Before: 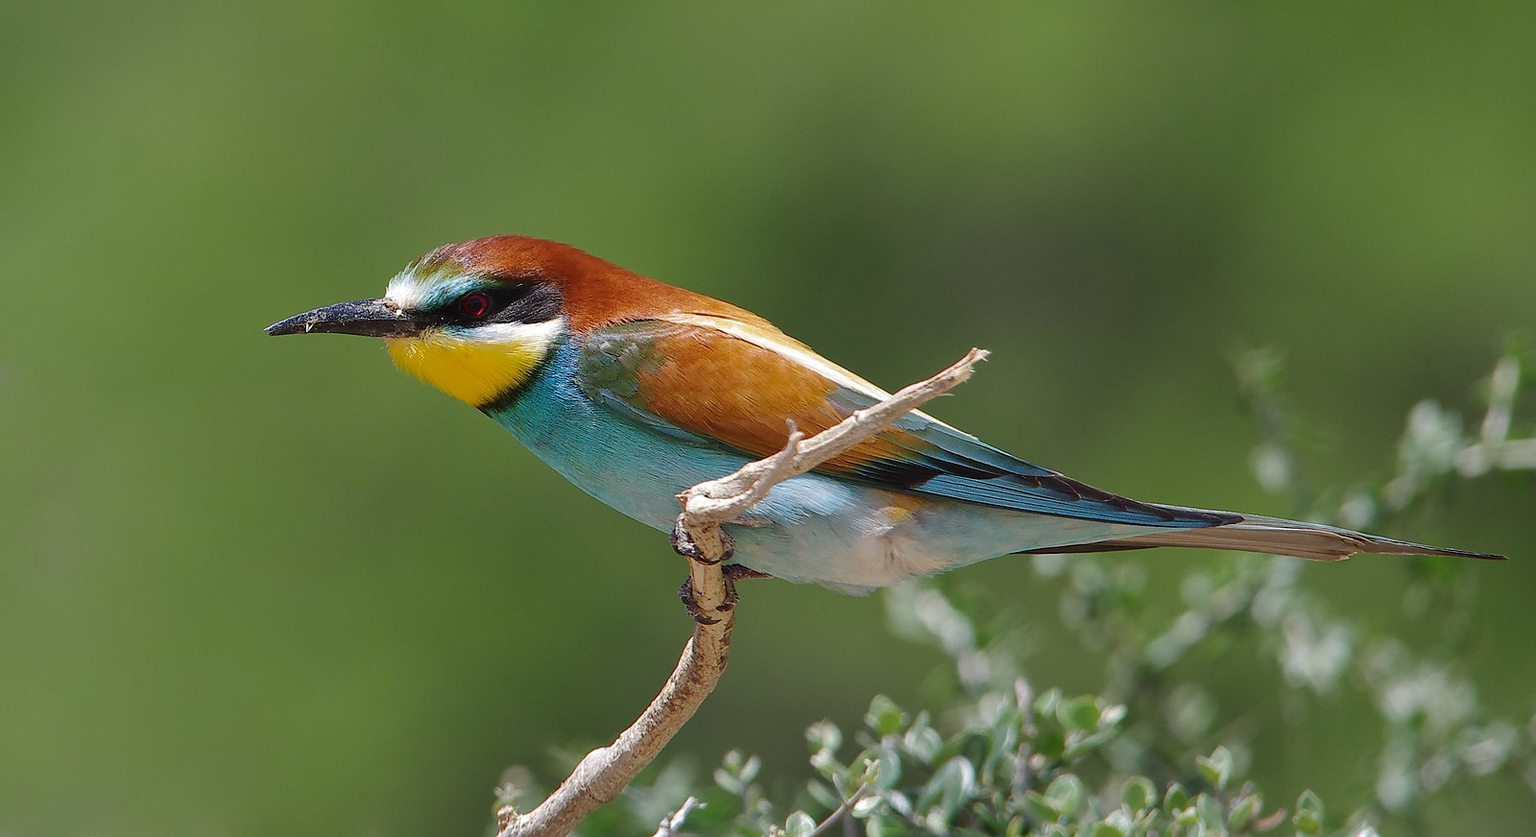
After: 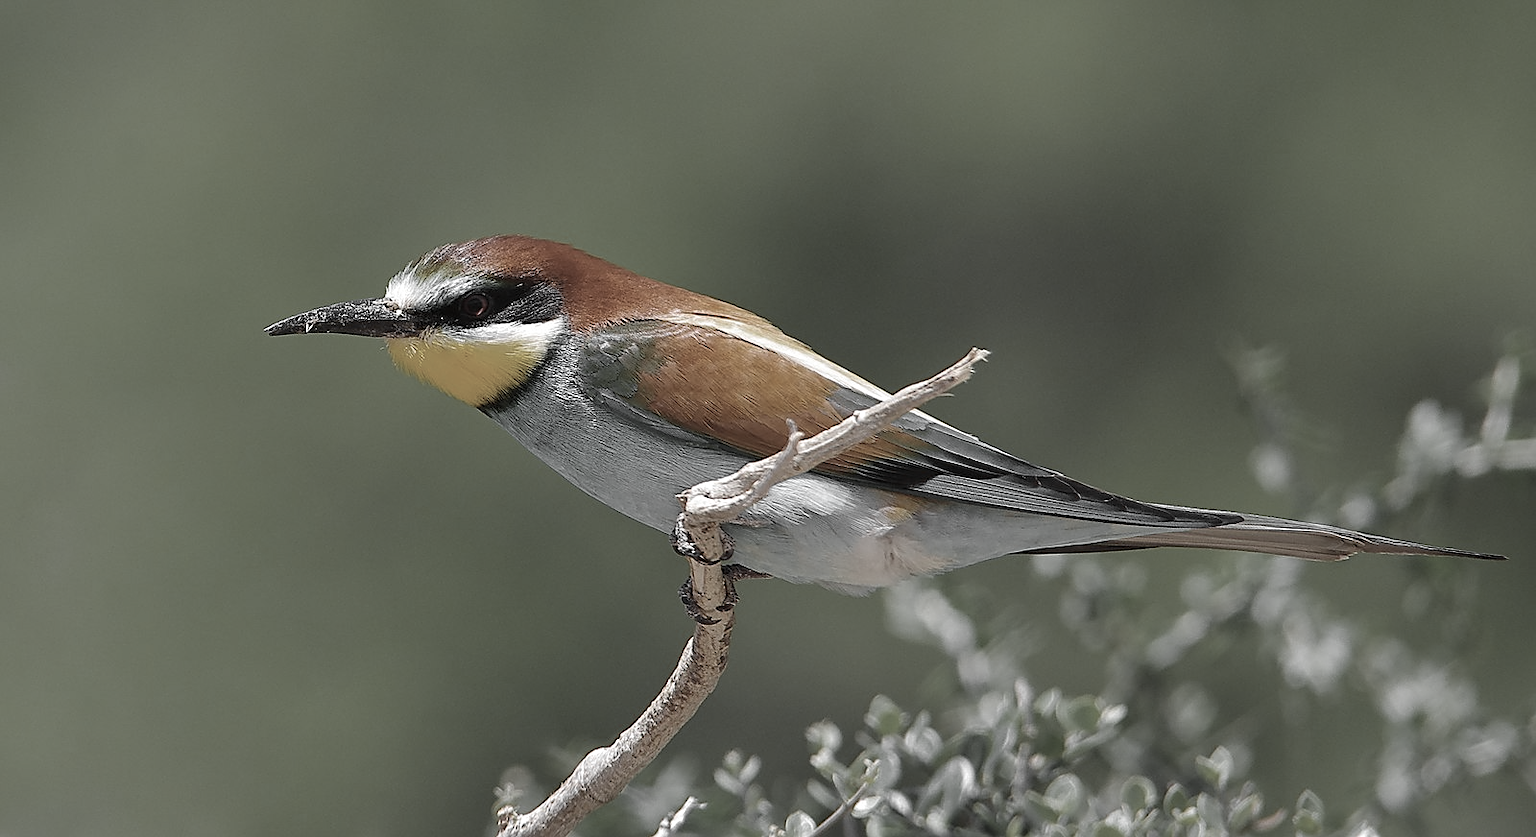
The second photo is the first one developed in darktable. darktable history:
sharpen: on, module defaults
color zones: curves: ch0 [(0, 0.613) (0.01, 0.613) (0.245, 0.448) (0.498, 0.529) (0.642, 0.665) (0.879, 0.777) (0.99, 0.613)]; ch1 [(0, 0.035) (0.121, 0.189) (0.259, 0.197) (0.415, 0.061) (0.589, 0.022) (0.732, 0.022) (0.857, 0.026) (0.991, 0.053)]
